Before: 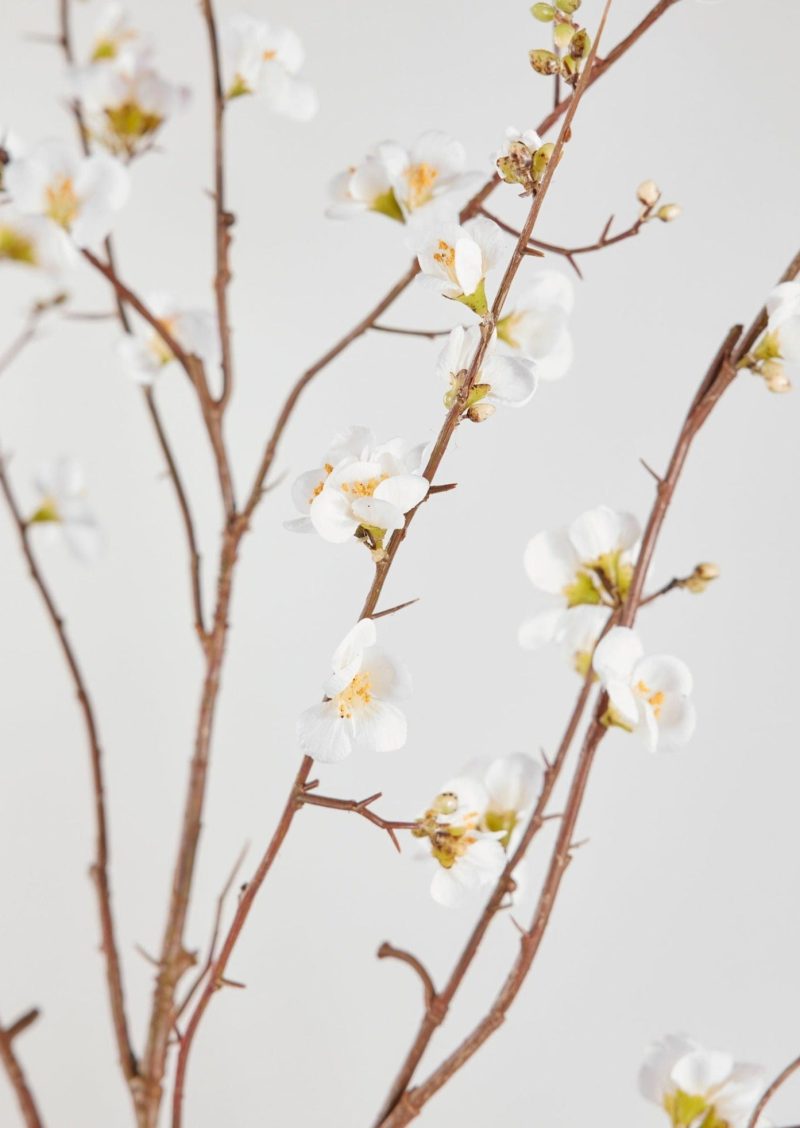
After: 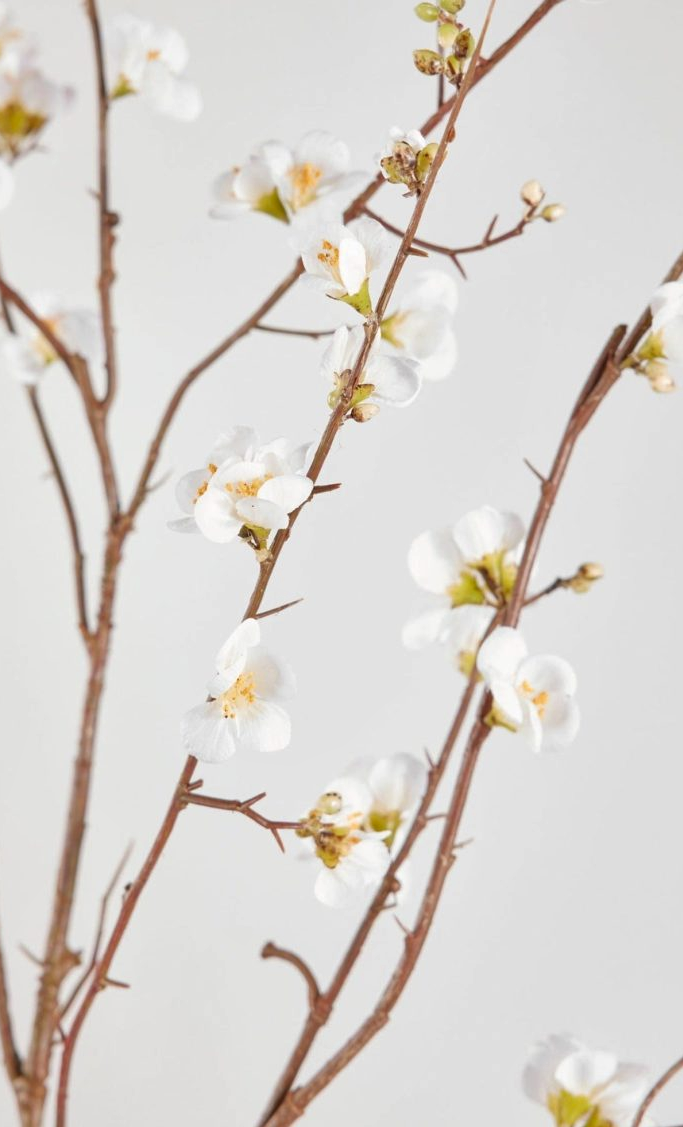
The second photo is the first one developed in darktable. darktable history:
crop and rotate: left 14.584%
local contrast: mode bilateral grid, contrast 20, coarseness 50, detail 120%, midtone range 0.2
